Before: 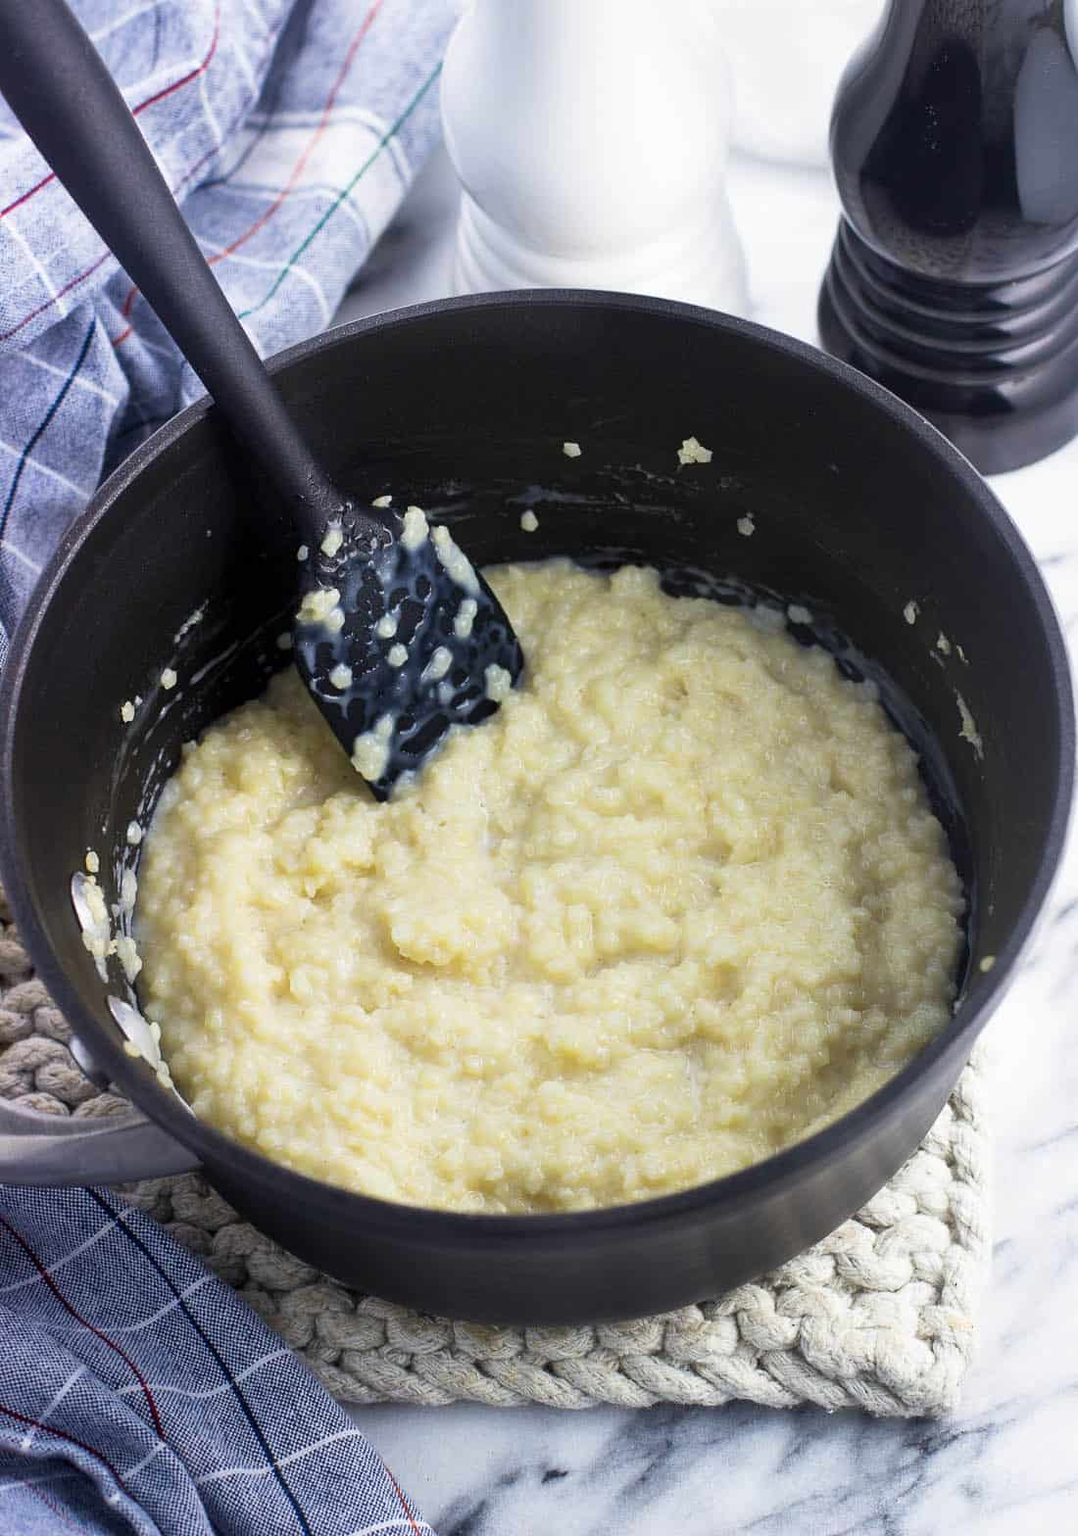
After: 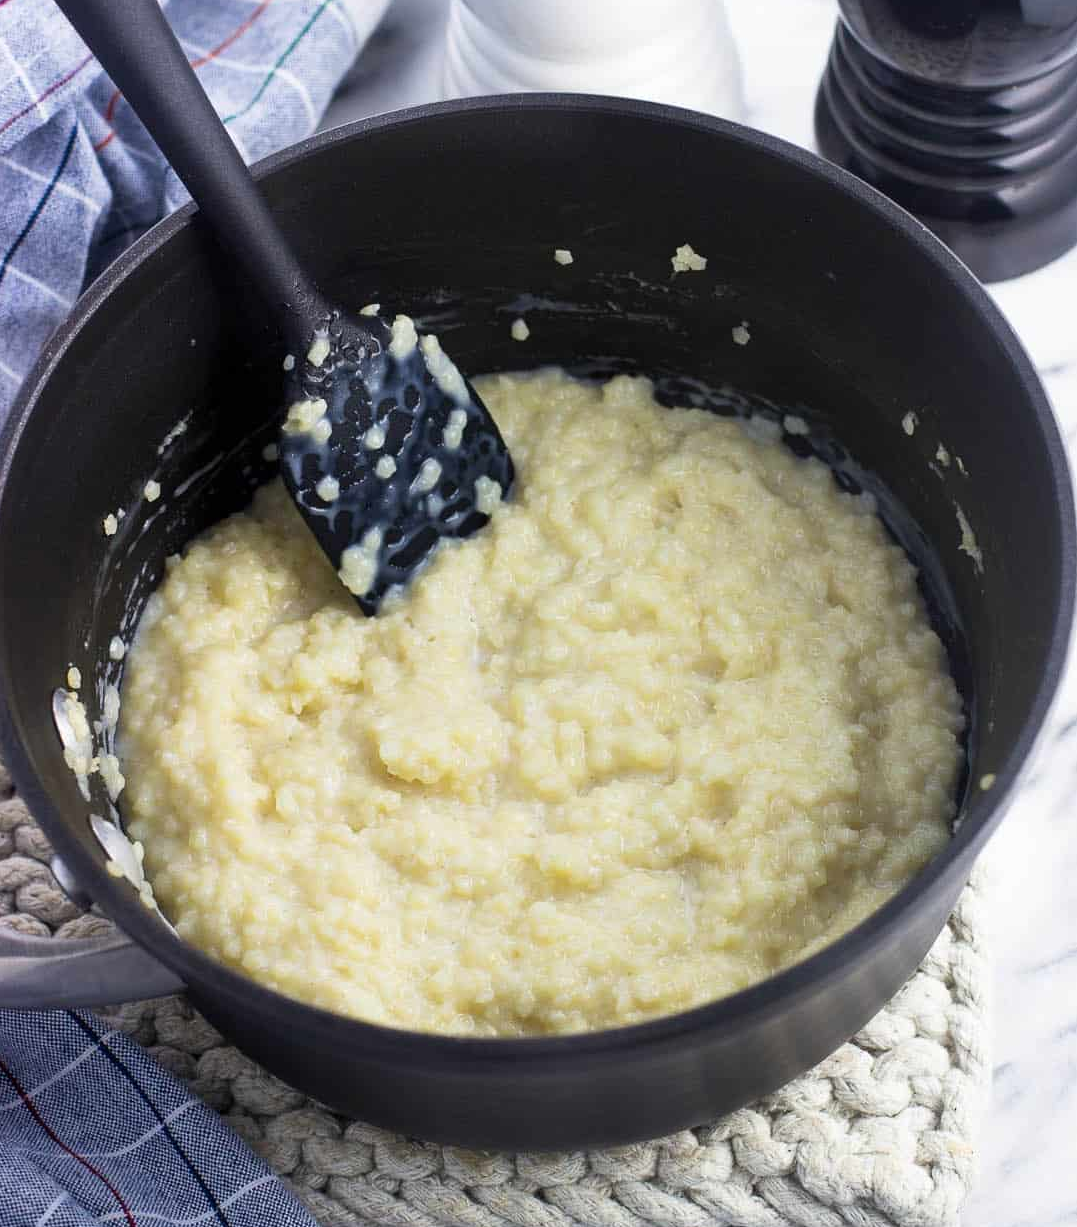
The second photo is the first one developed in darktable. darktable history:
crop and rotate: left 1.901%, top 12.902%, right 0.125%, bottom 8.836%
